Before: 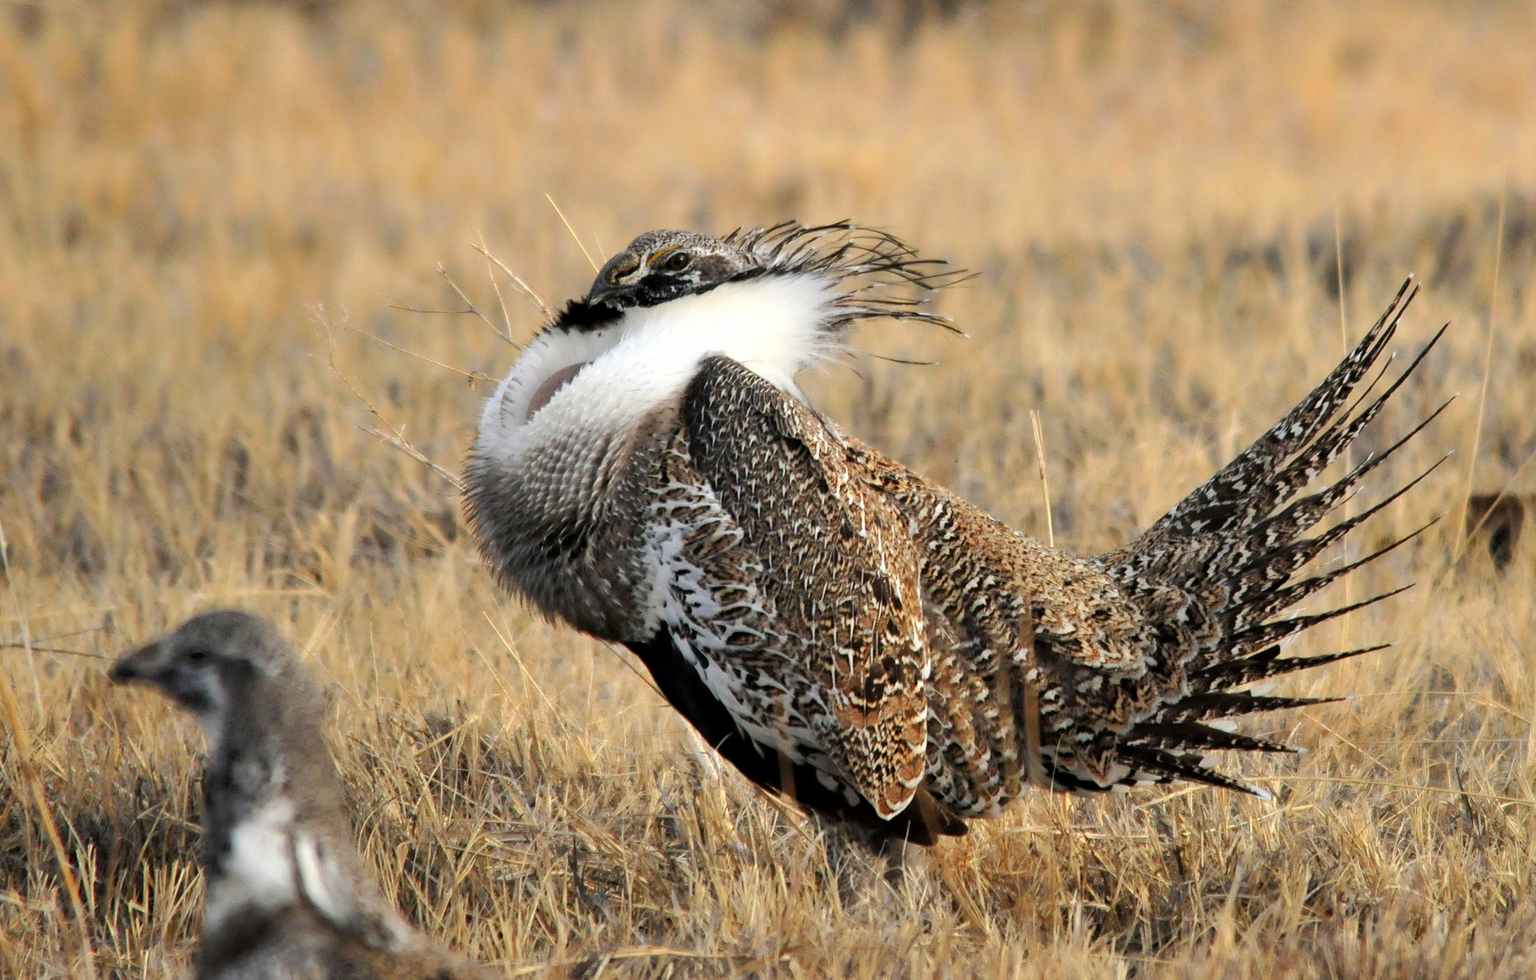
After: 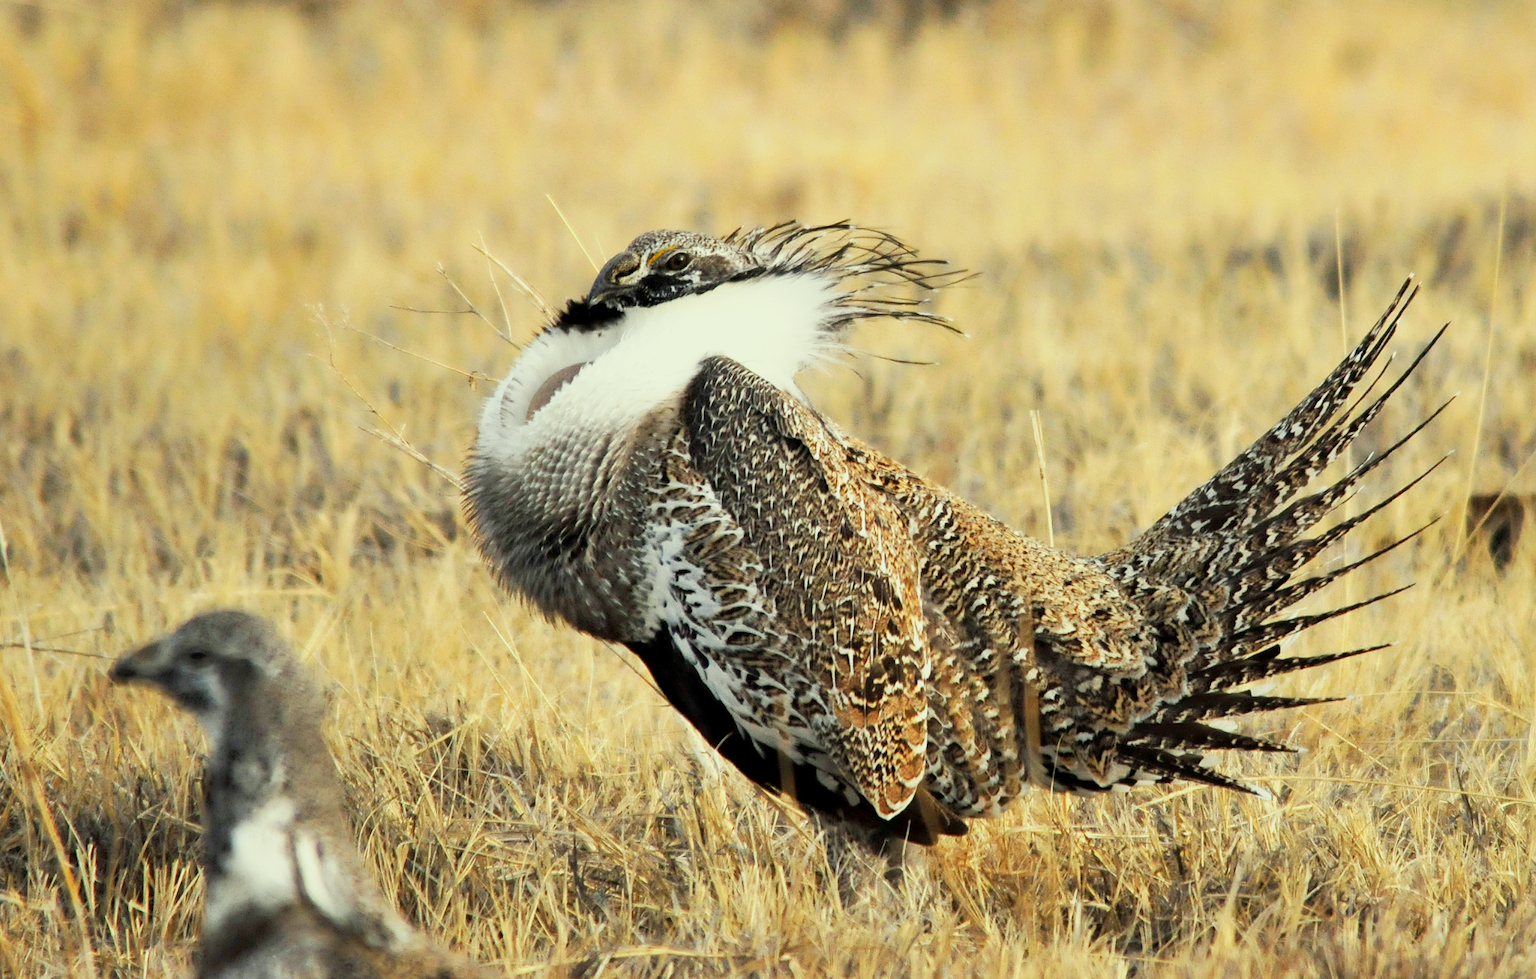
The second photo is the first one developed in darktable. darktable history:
color correction: highlights a* -5.94, highlights b* 11.19
base curve: curves: ch0 [(0, 0) (0.088, 0.125) (0.176, 0.251) (0.354, 0.501) (0.613, 0.749) (1, 0.877)], preserve colors none
